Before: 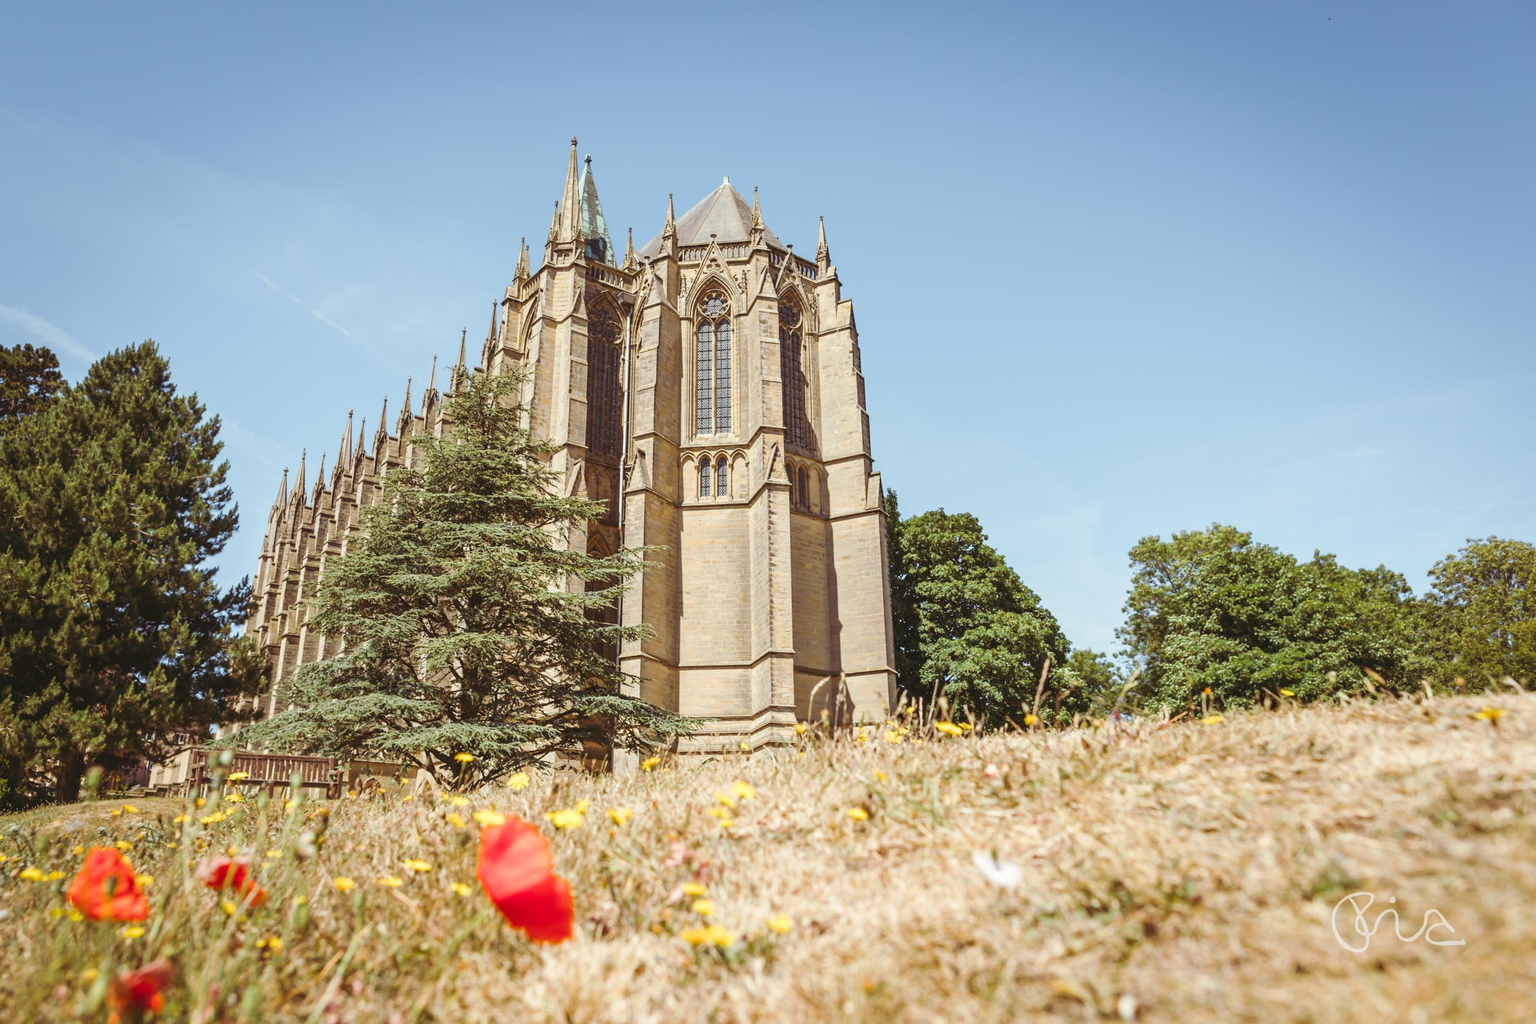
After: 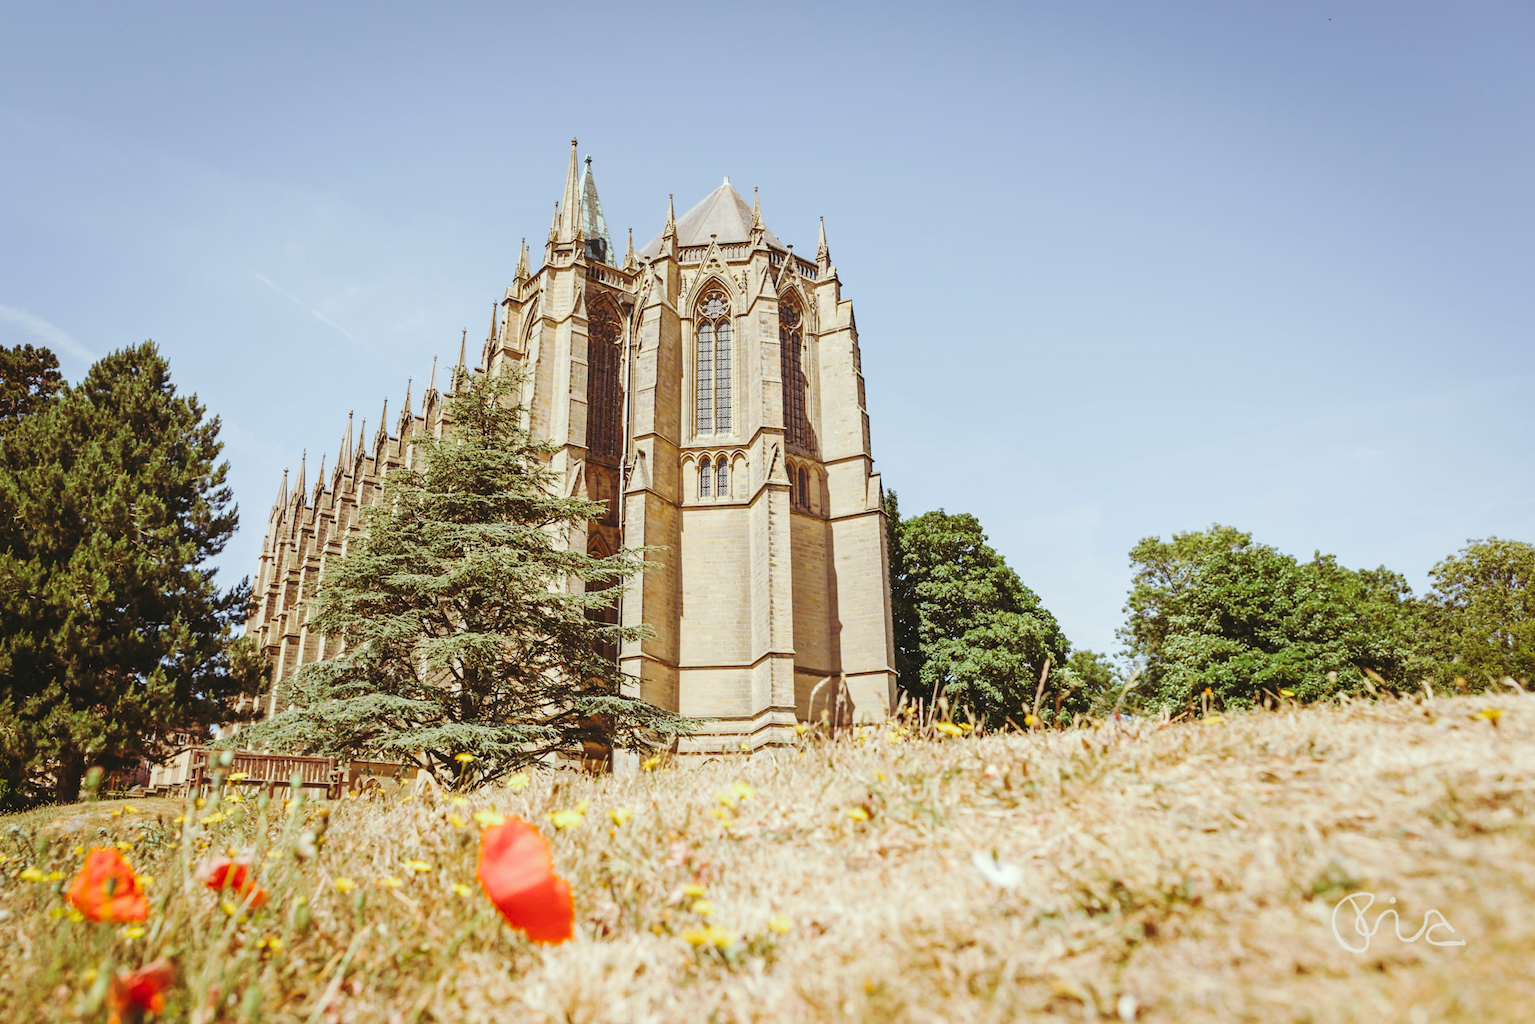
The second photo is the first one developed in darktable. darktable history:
tone curve: curves: ch0 [(0, 0) (0.003, 0.02) (0.011, 0.023) (0.025, 0.028) (0.044, 0.045) (0.069, 0.063) (0.1, 0.09) (0.136, 0.122) (0.177, 0.166) (0.224, 0.223) (0.277, 0.297) (0.335, 0.384) (0.399, 0.461) (0.468, 0.549) (0.543, 0.632) (0.623, 0.705) (0.709, 0.772) (0.801, 0.844) (0.898, 0.91) (1, 1)], preserve colors none
color look up table: target L [93.54, 89.55, 88.99, 88.02, 73.59, 65.52, 66, 64.76, 55.34, 44.62, 28.21, 23.25, 3.373, 200.99, 85.73, 77.24, 73.12, 61.08, 59.39, 57.73, 53.04, 48.91, 41.16, 34.12, 33.16, 27.56, 95.52, 80.85, 77.95, 67.95, 70.39, 55.39, 56.82, 66.47, 55.19, 47.19, 43.57, 37.62, 40.29, 35.19, 15.11, 5.233, 91.09, 83.19, 77.98, 63.92, 60.7, 38.52, 34.37], target a [-24.35, -17.43, -50.6, -57.41, -46.65, -25.04, -69.8, -33.05, -39.13, -41.42, -24.06, -23.47, -6.555, 0, 14.08, 10.65, 27.34, 0.707, 48.46, 65.26, 68.09, 26.01, 28.03, 22.99, 45.47, 40.22, 1.467, 16.98, 21.21, 50.93, 43.45, 11.45, 76.44, 62.08, 15.61, 17.26, 66.28, 42.1, 53.44, 38.76, 22.65, 17.42, -10.54, -46.72, -30.61, -11.65, -13.91, -2.59, -6.158], target b [25.73, 71.46, 64.66, 16.27, 6.501, 63.64, 61.47, 34.84, 9.251, 39.68, 29.33, 27.26, 3.081, -0.001, 7.734, 78.97, 52.26, 30.26, 17.03, 22.69, 54.24, 34.23, 41.72, 22.73, 12.41, 34.65, 0.555, -10.96, -26.1, -17.91, -41.11, -36.7, -21.41, -46.83, 0.588, -56.46, -0.403, -13.1, -40.03, -67.06, -34.23, -3.87, -4.908, -17.26, -30.83, -15.96, -46.09, -29.1, 1.324], num patches 49
